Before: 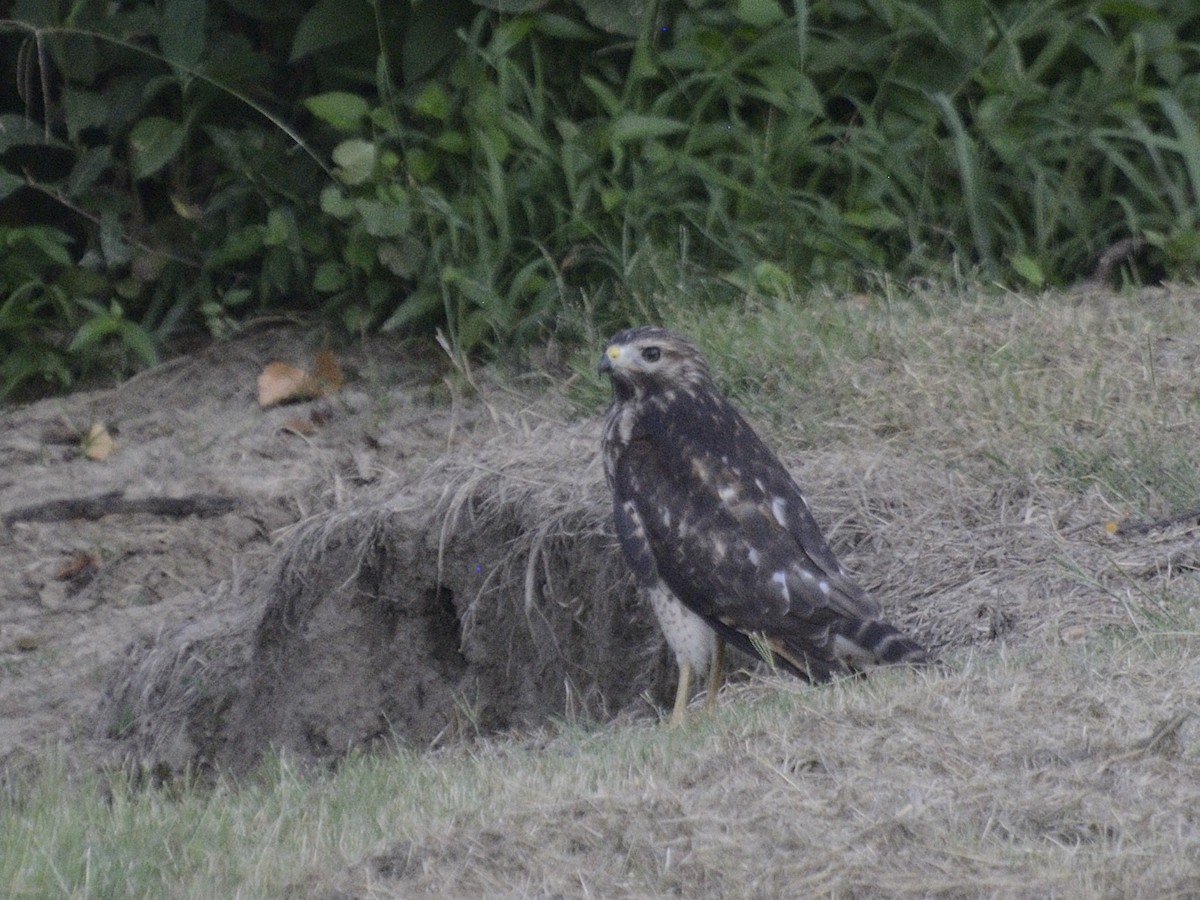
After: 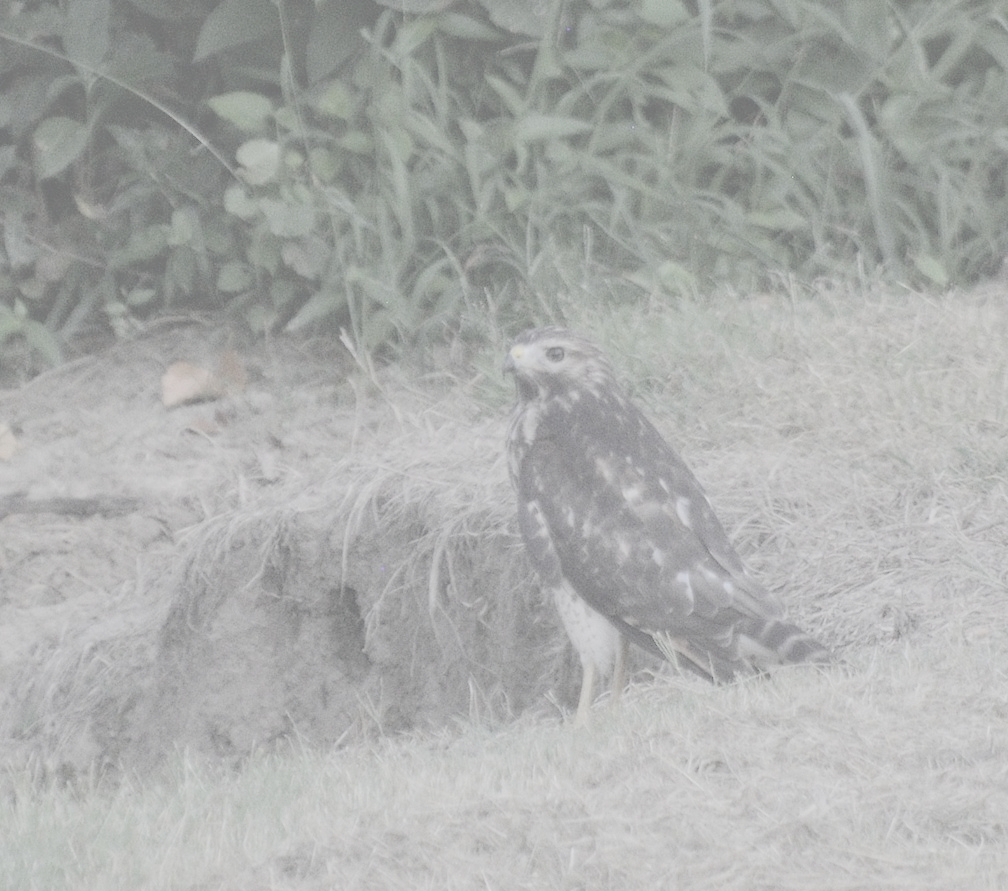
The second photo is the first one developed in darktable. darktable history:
crop: left 8.026%, right 7.374%
contrast brightness saturation: contrast -0.32, brightness 0.75, saturation -0.78
